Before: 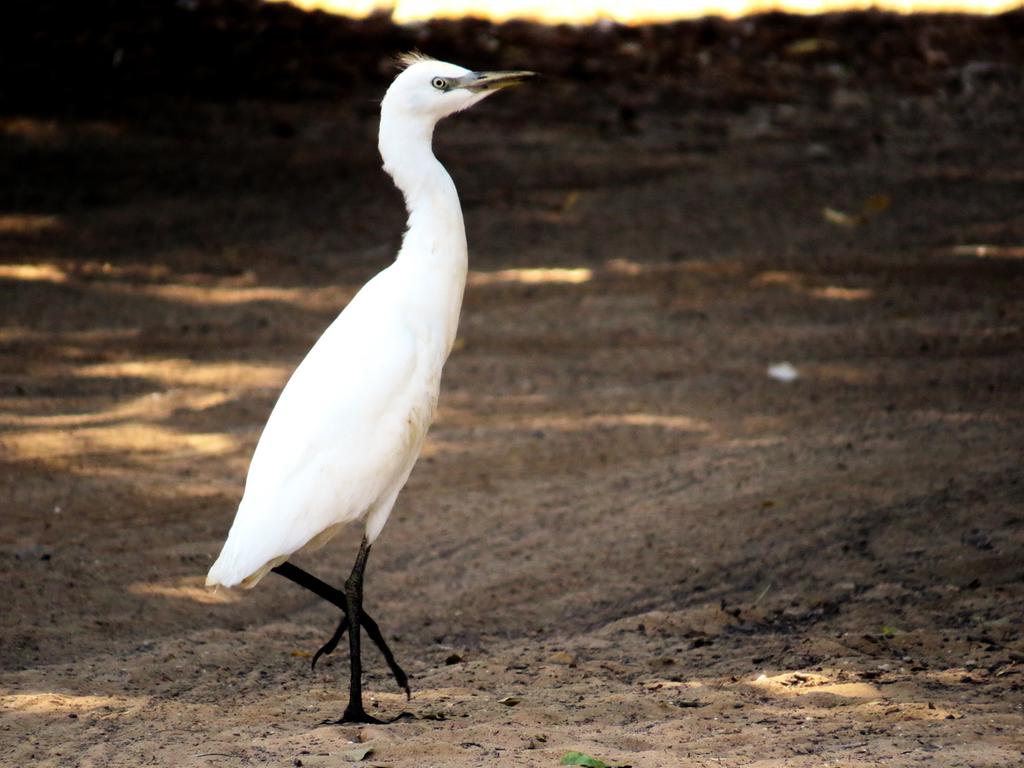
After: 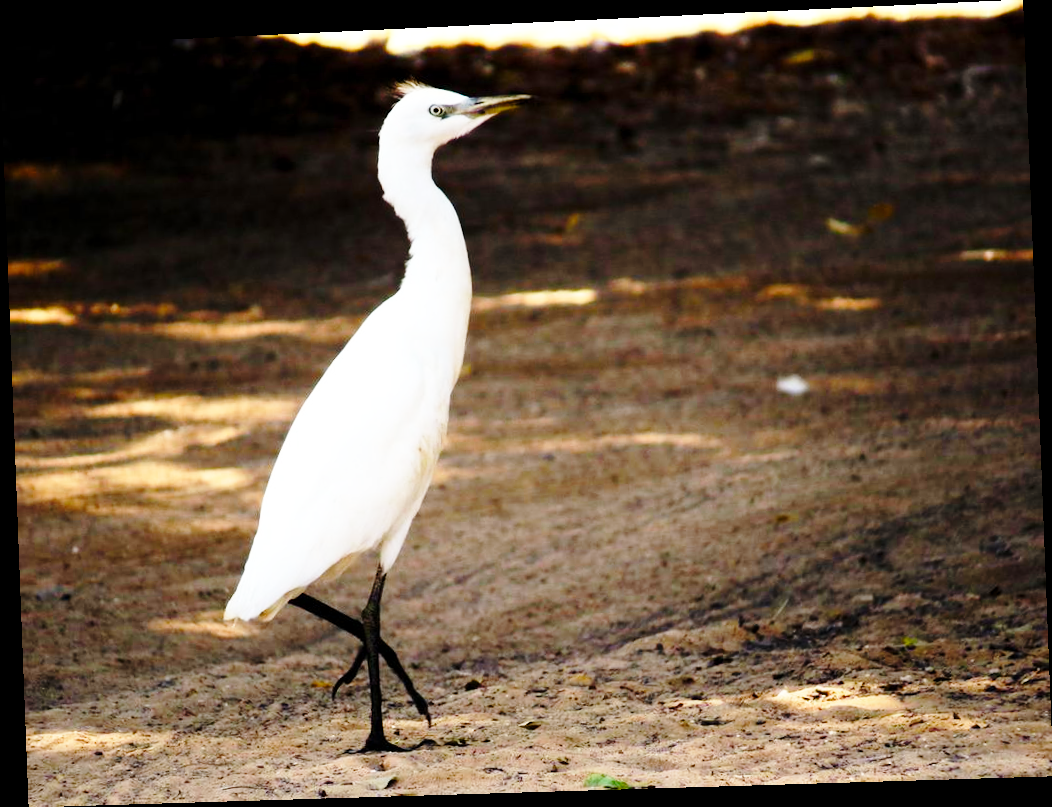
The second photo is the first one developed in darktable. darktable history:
exposure: compensate highlight preservation false
base curve: curves: ch0 [(0, 0) (0.028, 0.03) (0.121, 0.232) (0.46, 0.748) (0.859, 0.968) (1, 1)], preserve colors none
color balance rgb: perceptual saturation grading › global saturation 20%, perceptual saturation grading › highlights -25%, perceptual saturation grading › shadows 25%
rotate and perspective: rotation -2.22°, lens shift (horizontal) -0.022, automatic cropping off
